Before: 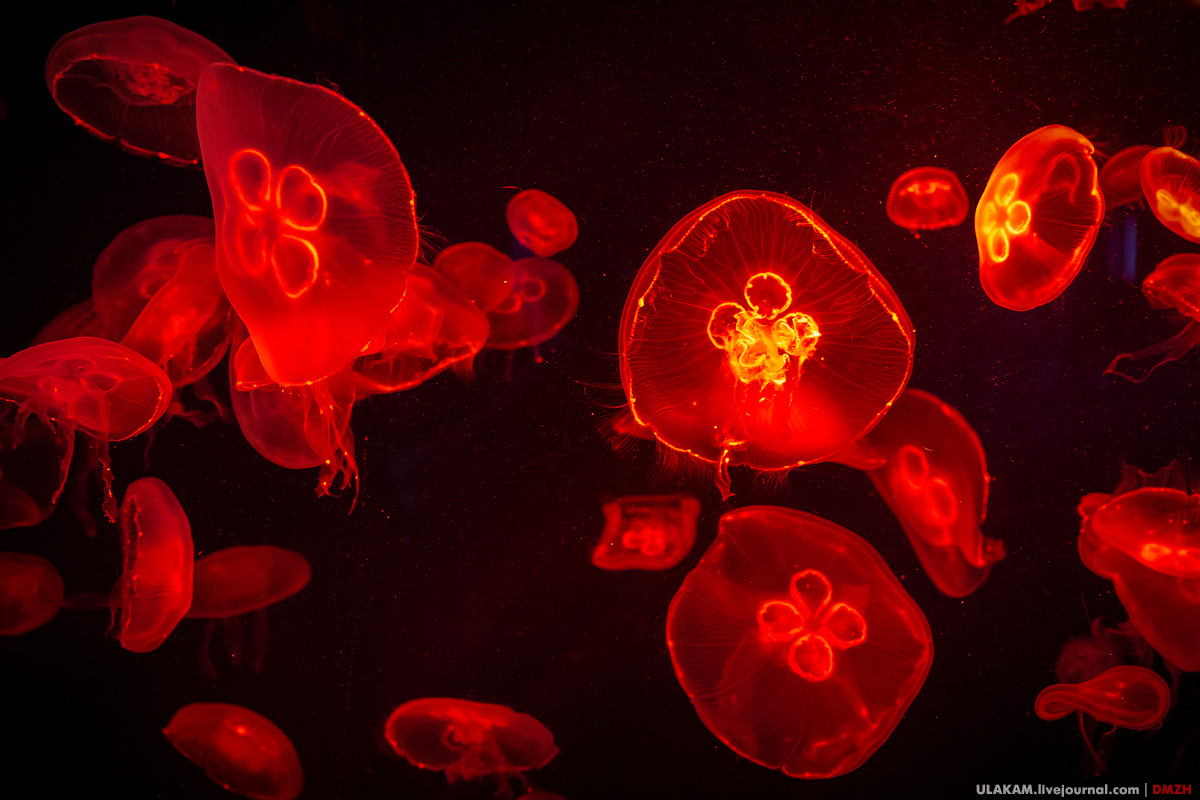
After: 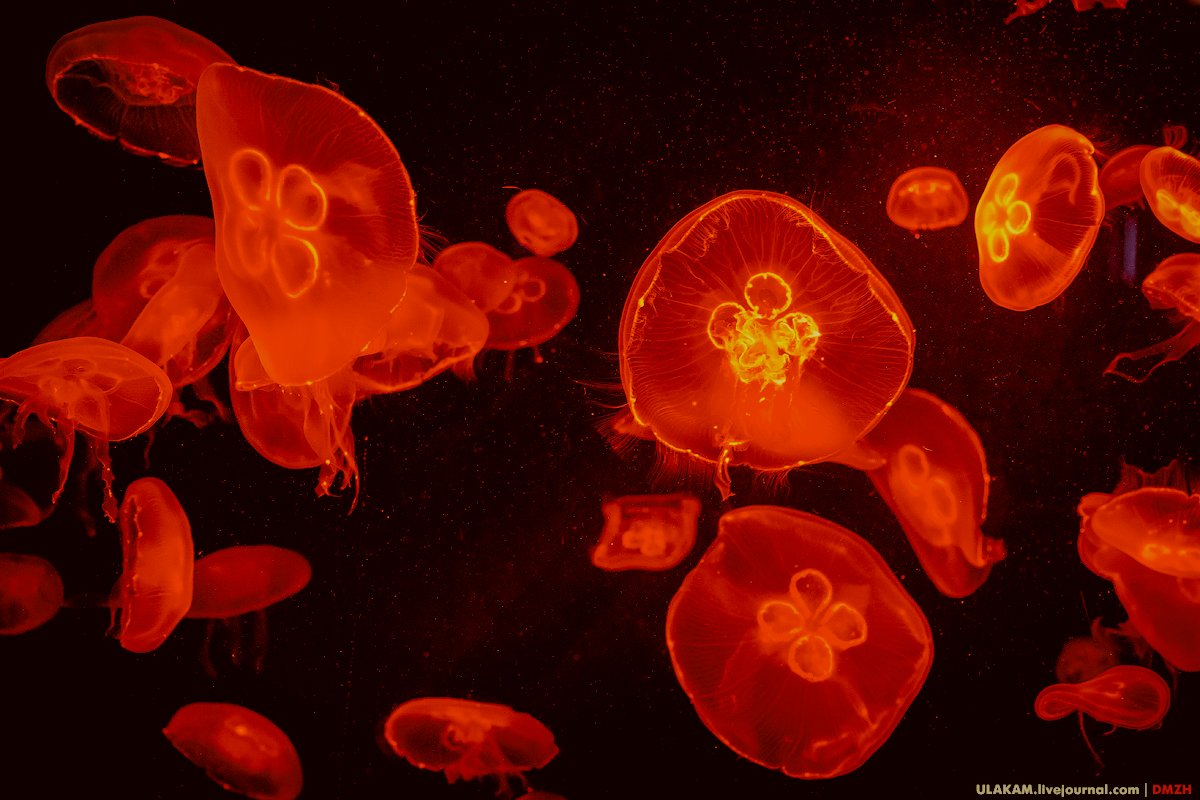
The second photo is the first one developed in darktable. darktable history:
exposure: black level correction 0, exposure 0.95 EV, compensate exposure bias true, compensate highlight preservation false
color correction: highlights a* 0.163, highlights b* 29.42, shadows a* -0.206, shadows b* 21.56
filmic rgb: black relative exposure -4.42 EV, white relative exposure 6.53 EV, hardness 1.89, contrast 0.515
